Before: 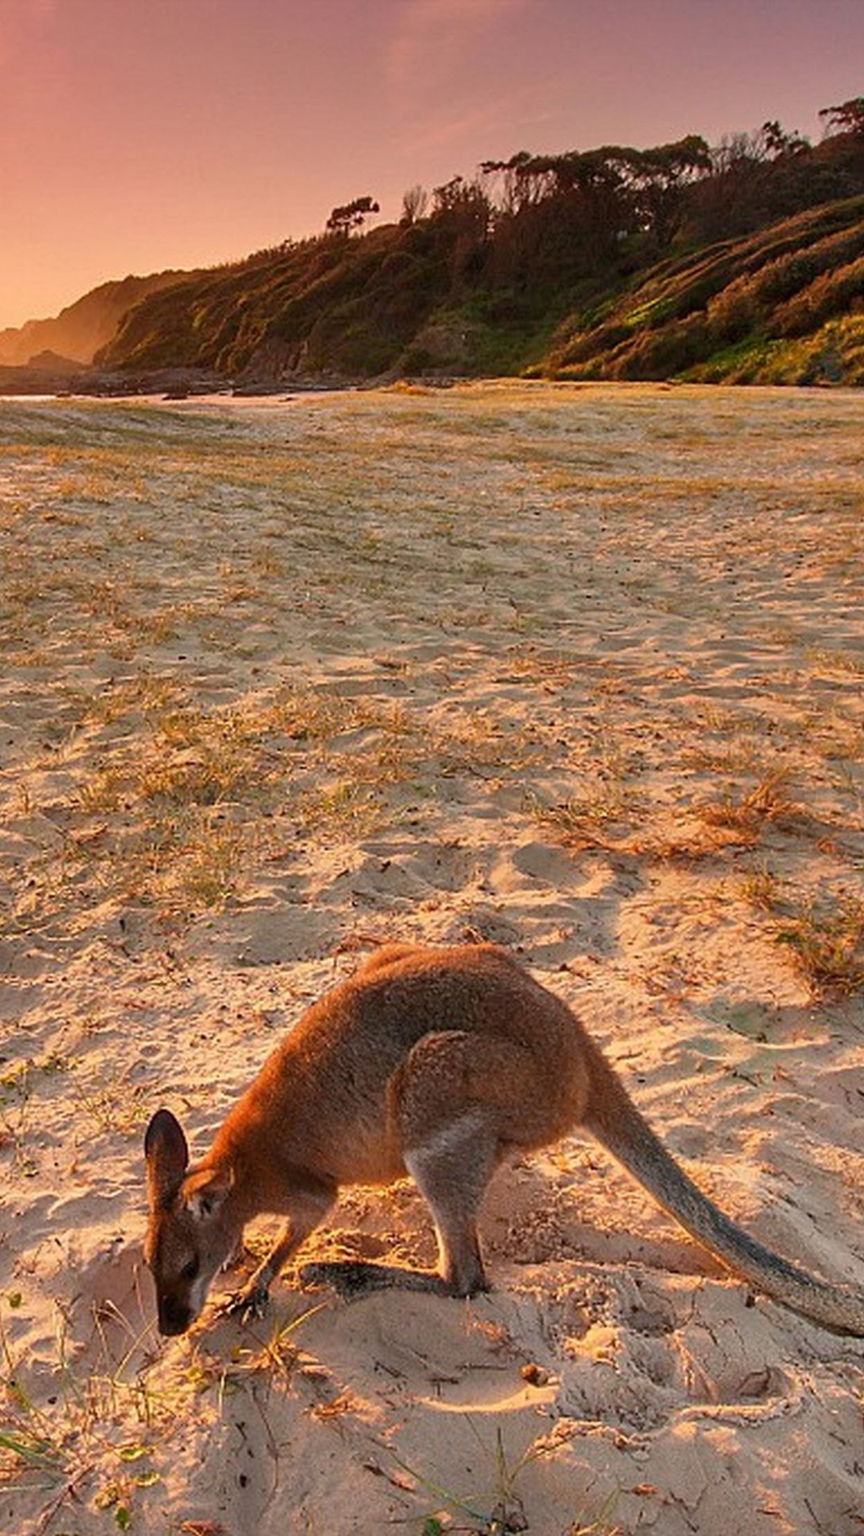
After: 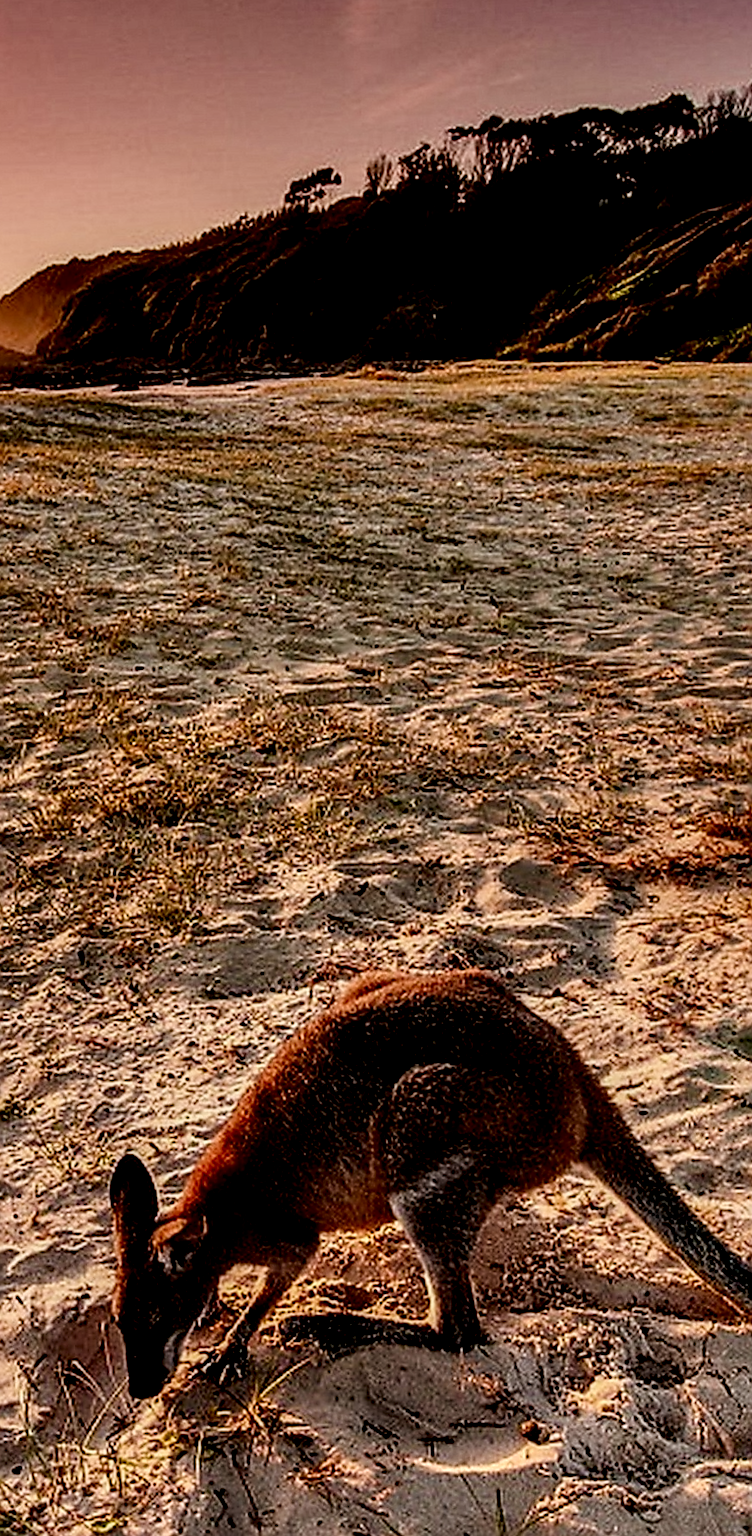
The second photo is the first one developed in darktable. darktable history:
crop and rotate: angle 1.23°, left 4.237%, top 0.982%, right 11.748%, bottom 2.525%
contrast brightness saturation: contrast 0.128, brightness -0.221, saturation 0.145
filmic rgb: black relative exposure -6.13 EV, white relative exposure 6.96 EV, hardness 2.25
local contrast: highlights 19%, detail 185%
sharpen: radius 1.37, amount 1.248, threshold 0.659
tone curve: curves: ch0 [(0, 0) (0.003, 0.001) (0.011, 0.005) (0.025, 0.011) (0.044, 0.02) (0.069, 0.031) (0.1, 0.045) (0.136, 0.077) (0.177, 0.124) (0.224, 0.181) (0.277, 0.245) (0.335, 0.316) (0.399, 0.393) (0.468, 0.477) (0.543, 0.568) (0.623, 0.666) (0.709, 0.771) (0.801, 0.871) (0.898, 0.965) (1, 1)], color space Lab, independent channels, preserve colors none
color zones: curves: ch0 [(0, 0.5) (0.143, 0.52) (0.286, 0.5) (0.429, 0.5) (0.571, 0.5) (0.714, 0.5) (0.857, 0.5) (1, 0.5)]; ch1 [(0, 0.489) (0.155, 0.45) (0.286, 0.466) (0.429, 0.5) (0.571, 0.5) (0.714, 0.5) (0.857, 0.5) (1, 0.489)]
